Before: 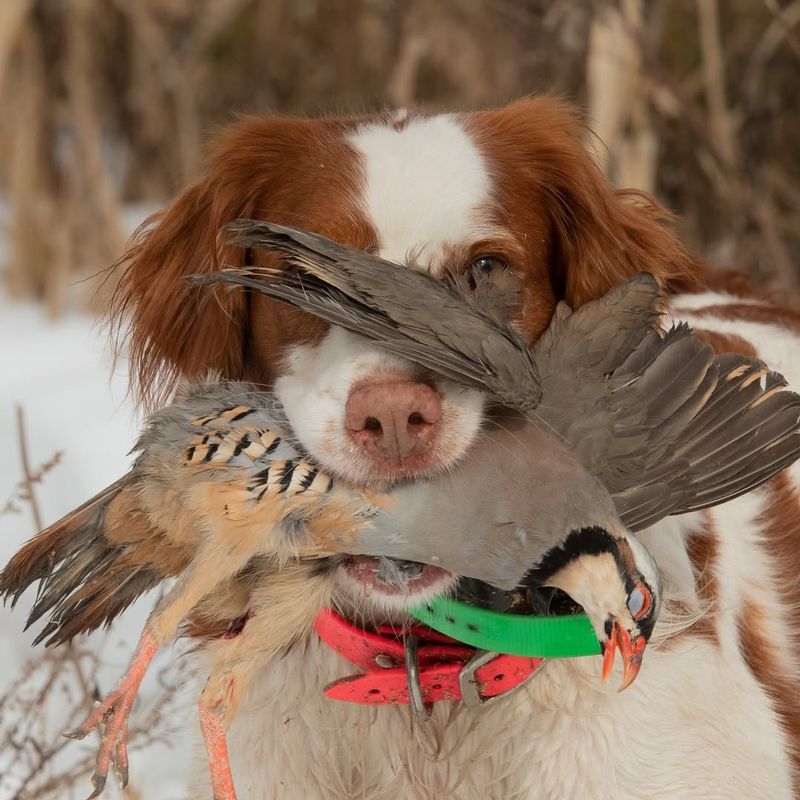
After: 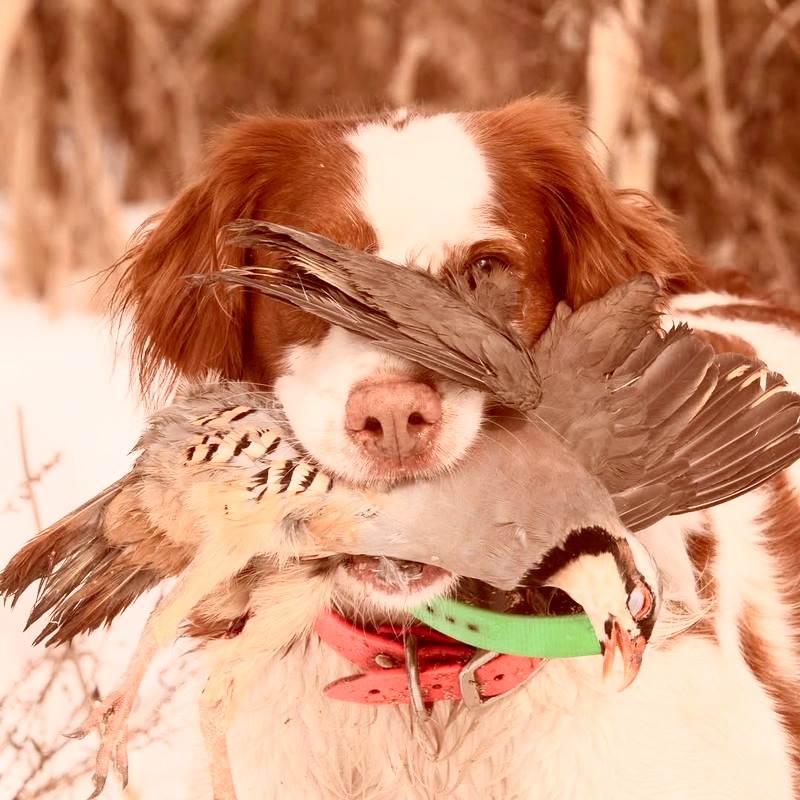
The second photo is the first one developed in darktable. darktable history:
contrast brightness saturation: contrast 0.383, brightness 0.524
color correction: highlights a* 9.4, highlights b* 8.54, shadows a* 39.9, shadows b* 39.92, saturation 0.813
